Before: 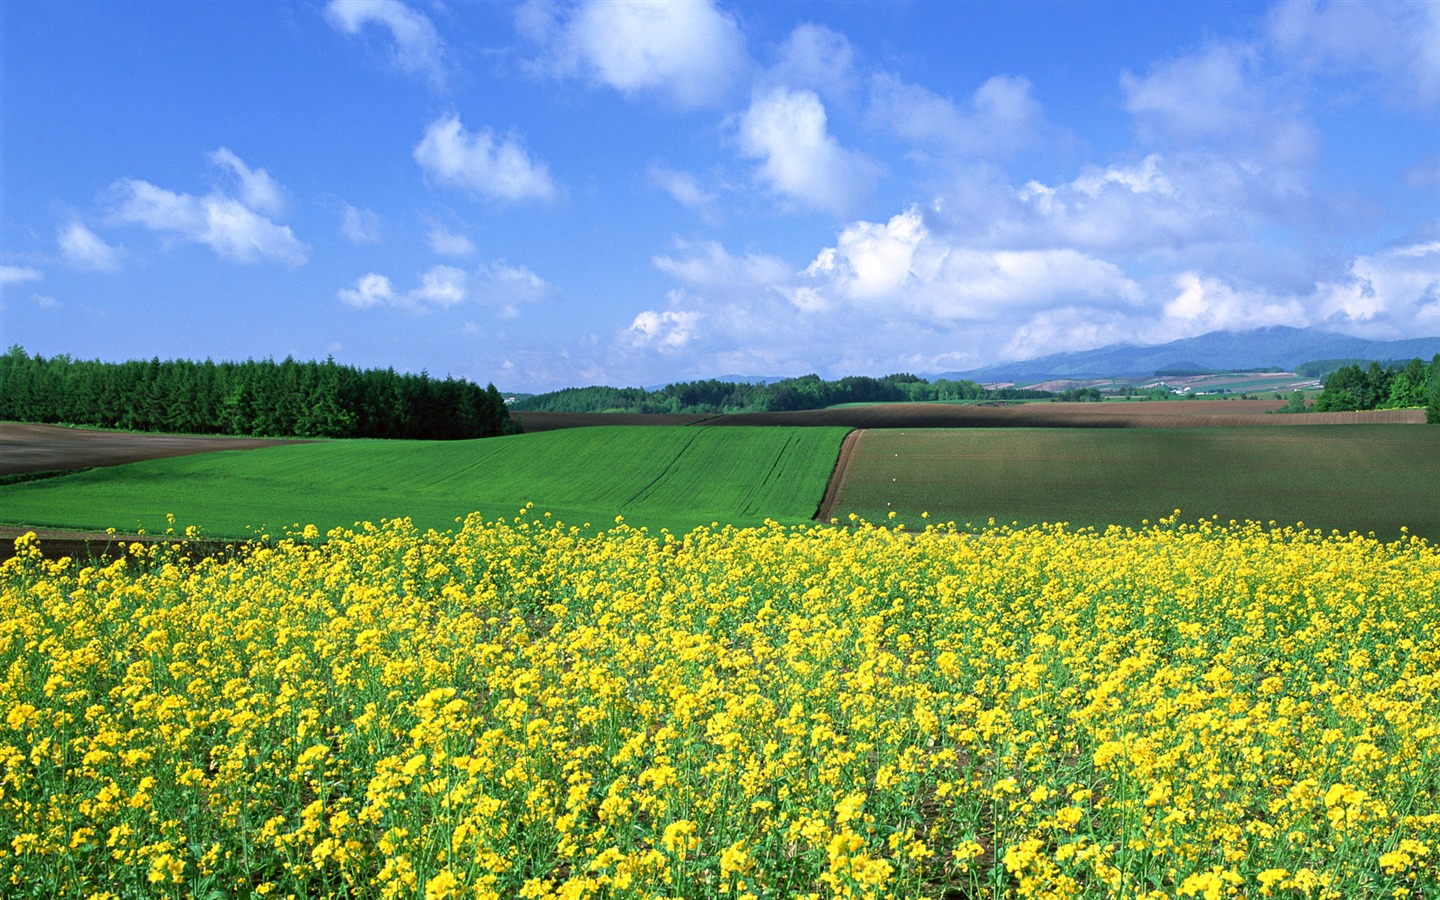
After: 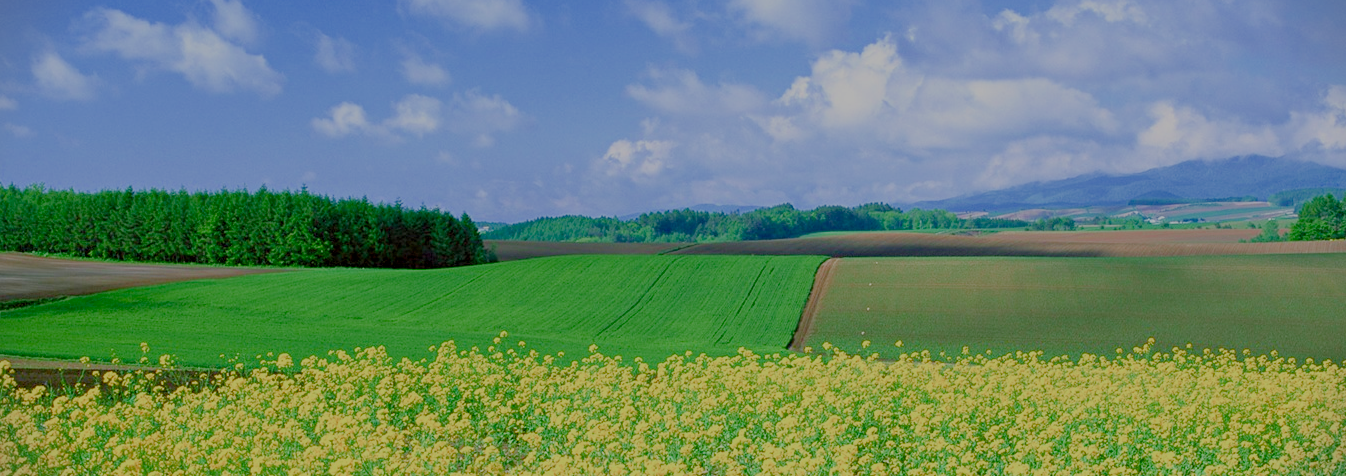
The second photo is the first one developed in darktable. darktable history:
levels: levels [0, 0.476, 0.951]
filmic rgb: black relative exposure -13.87 EV, white relative exposure 7.95 EV, hardness 3.73, latitude 49.9%, contrast 0.51, add noise in highlights 0.002, color science v3 (2019), use custom middle-gray values true, contrast in highlights soft
color balance rgb: perceptual saturation grading › global saturation 20%, perceptual saturation grading › highlights -50.158%, perceptual saturation grading › shadows 31.001%
exposure: black level correction 0.001, compensate highlight preservation false
crop: left 1.825%, top 19.03%, right 4.676%, bottom 27.977%
vignetting: fall-off start 99.6%, brightness -0.616, saturation -0.685, width/height ratio 1.325
